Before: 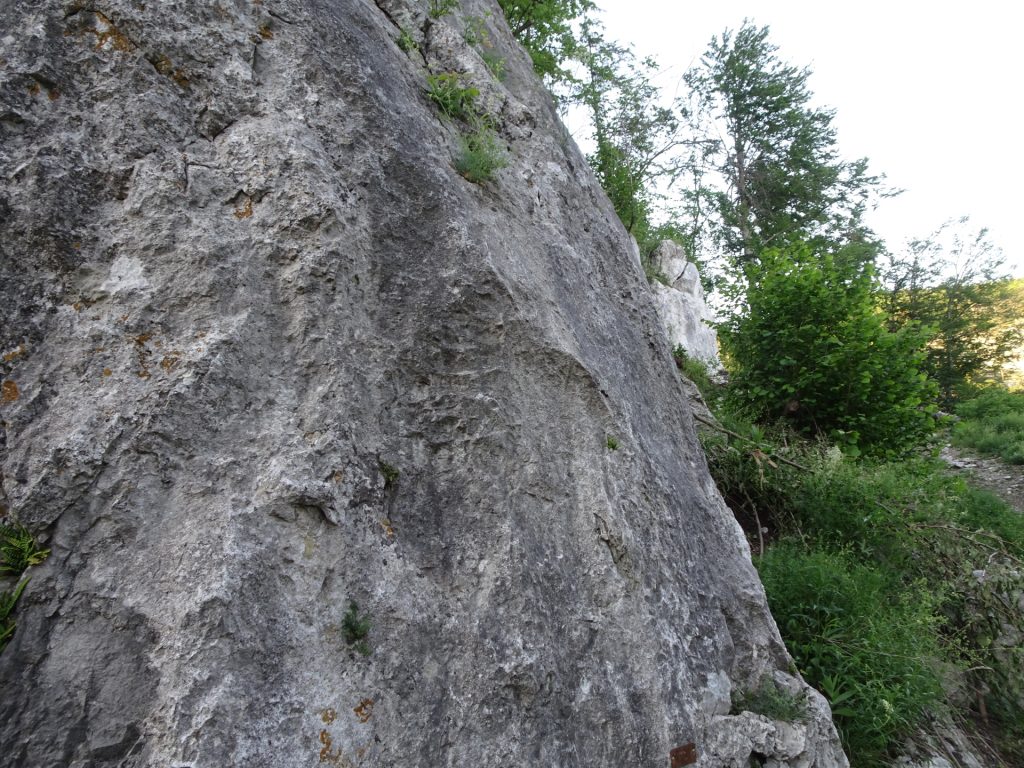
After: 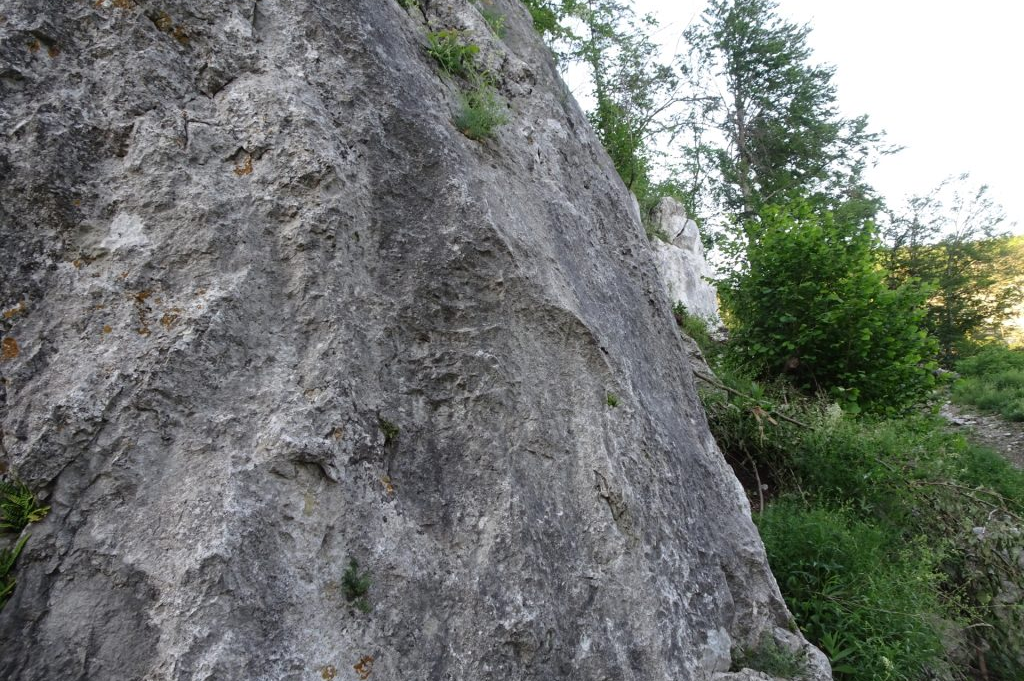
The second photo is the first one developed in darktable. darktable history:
crop and rotate: top 5.604%, bottom 5.709%
